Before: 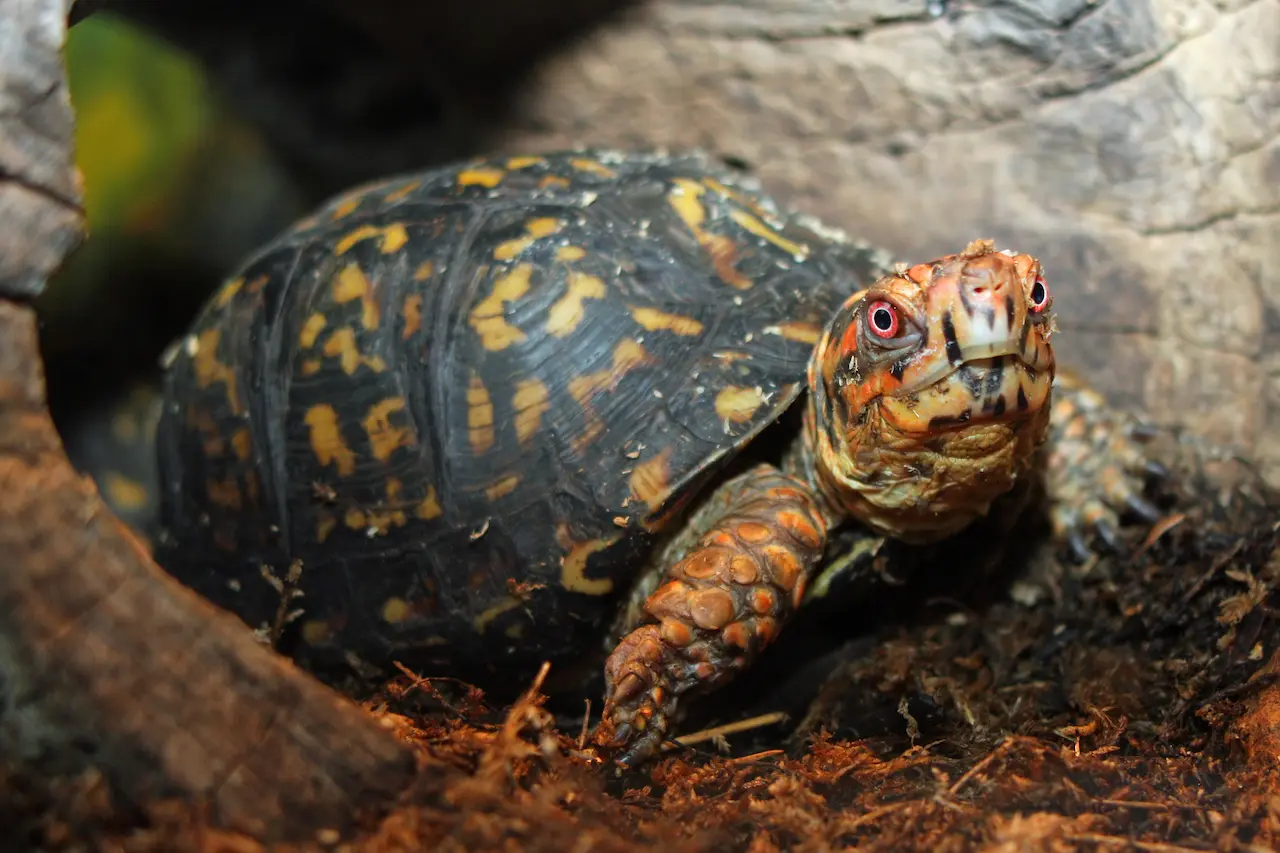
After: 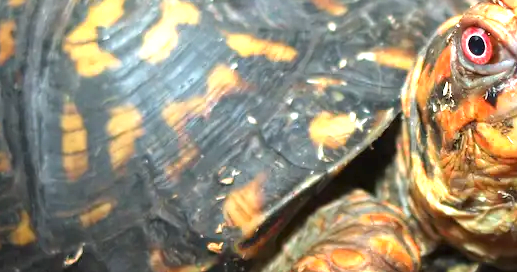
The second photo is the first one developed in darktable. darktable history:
crop: left 31.751%, top 32.172%, right 27.8%, bottom 35.83%
exposure: black level correction 0, exposure 1.2 EV, compensate exposure bias true, compensate highlight preservation false
